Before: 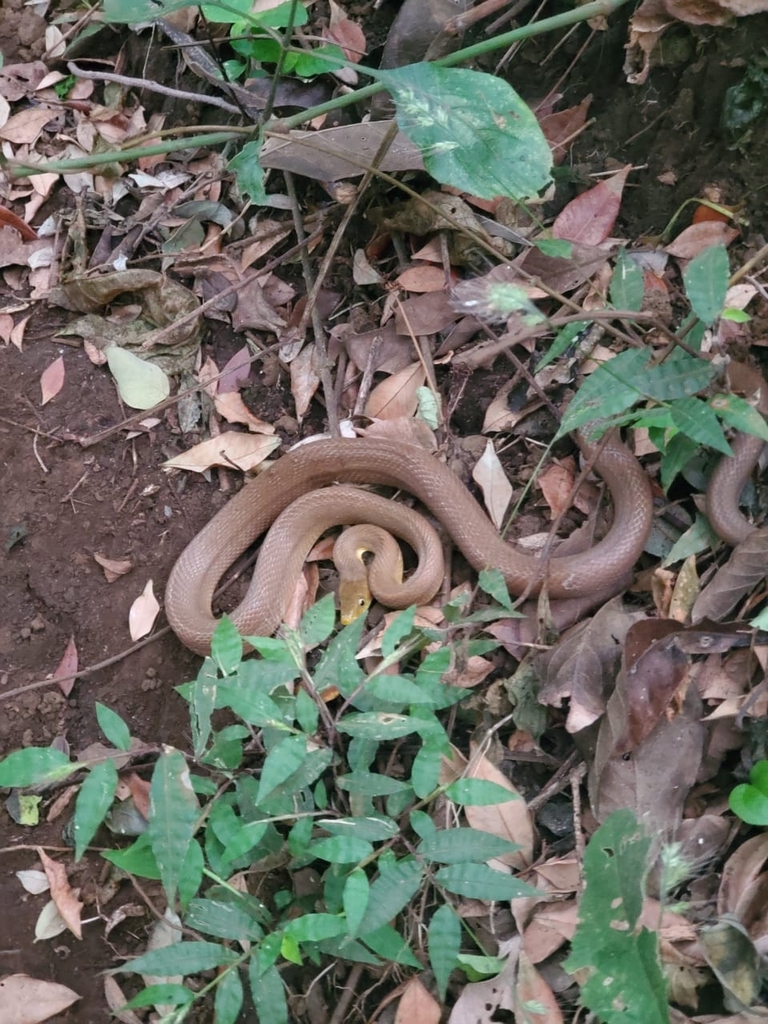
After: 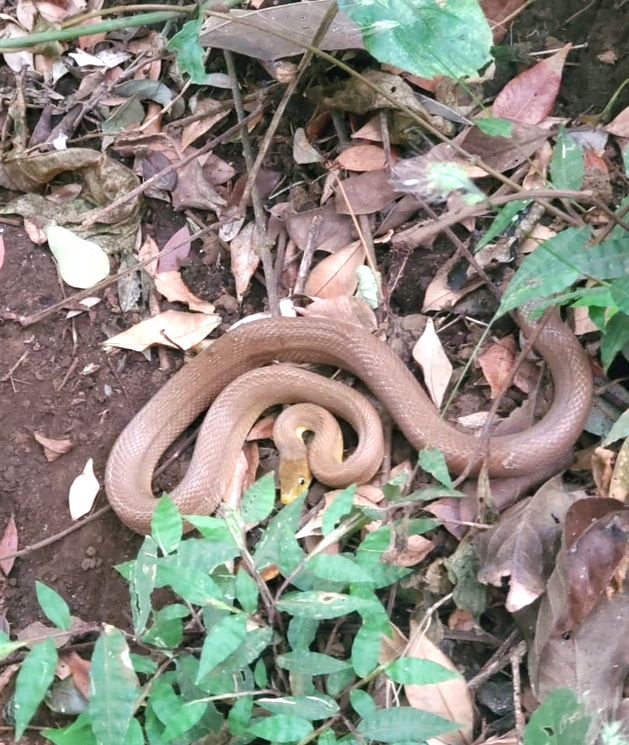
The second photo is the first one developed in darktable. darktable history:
exposure: exposure 0.722 EV, compensate highlight preservation false
crop: left 7.856%, top 11.836%, right 10.12%, bottom 15.387%
